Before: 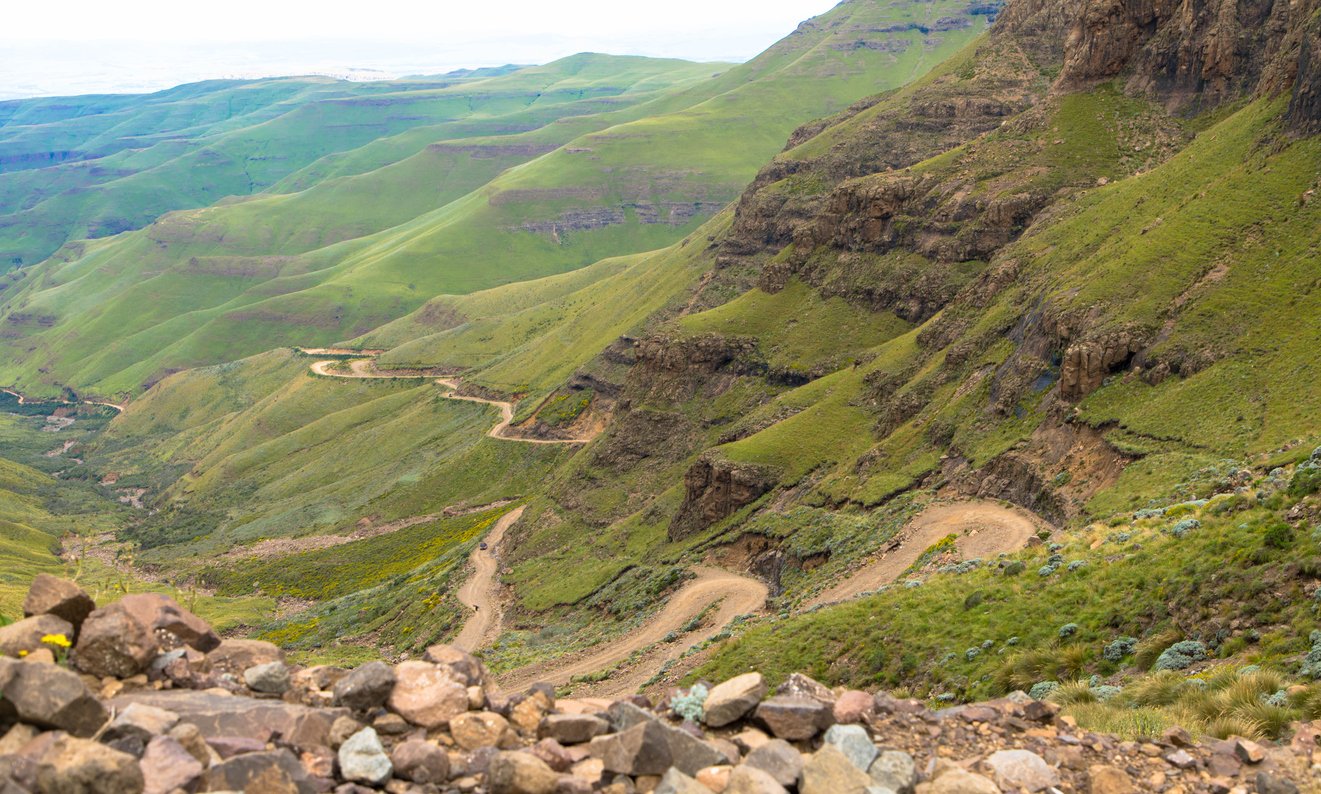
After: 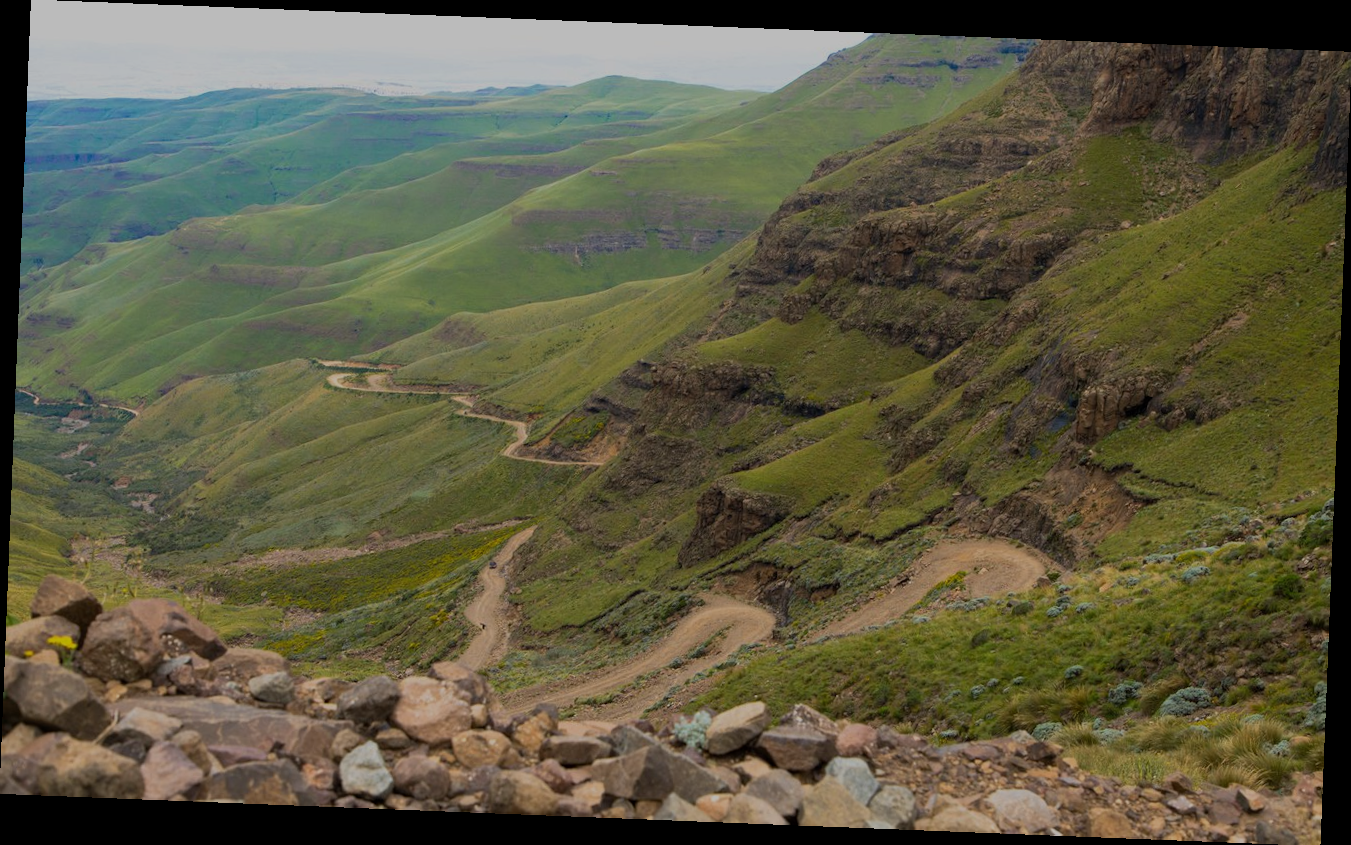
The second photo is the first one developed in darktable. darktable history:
rotate and perspective: rotation 2.27°, automatic cropping off
exposure: exposure -1 EV, compensate highlight preservation false
